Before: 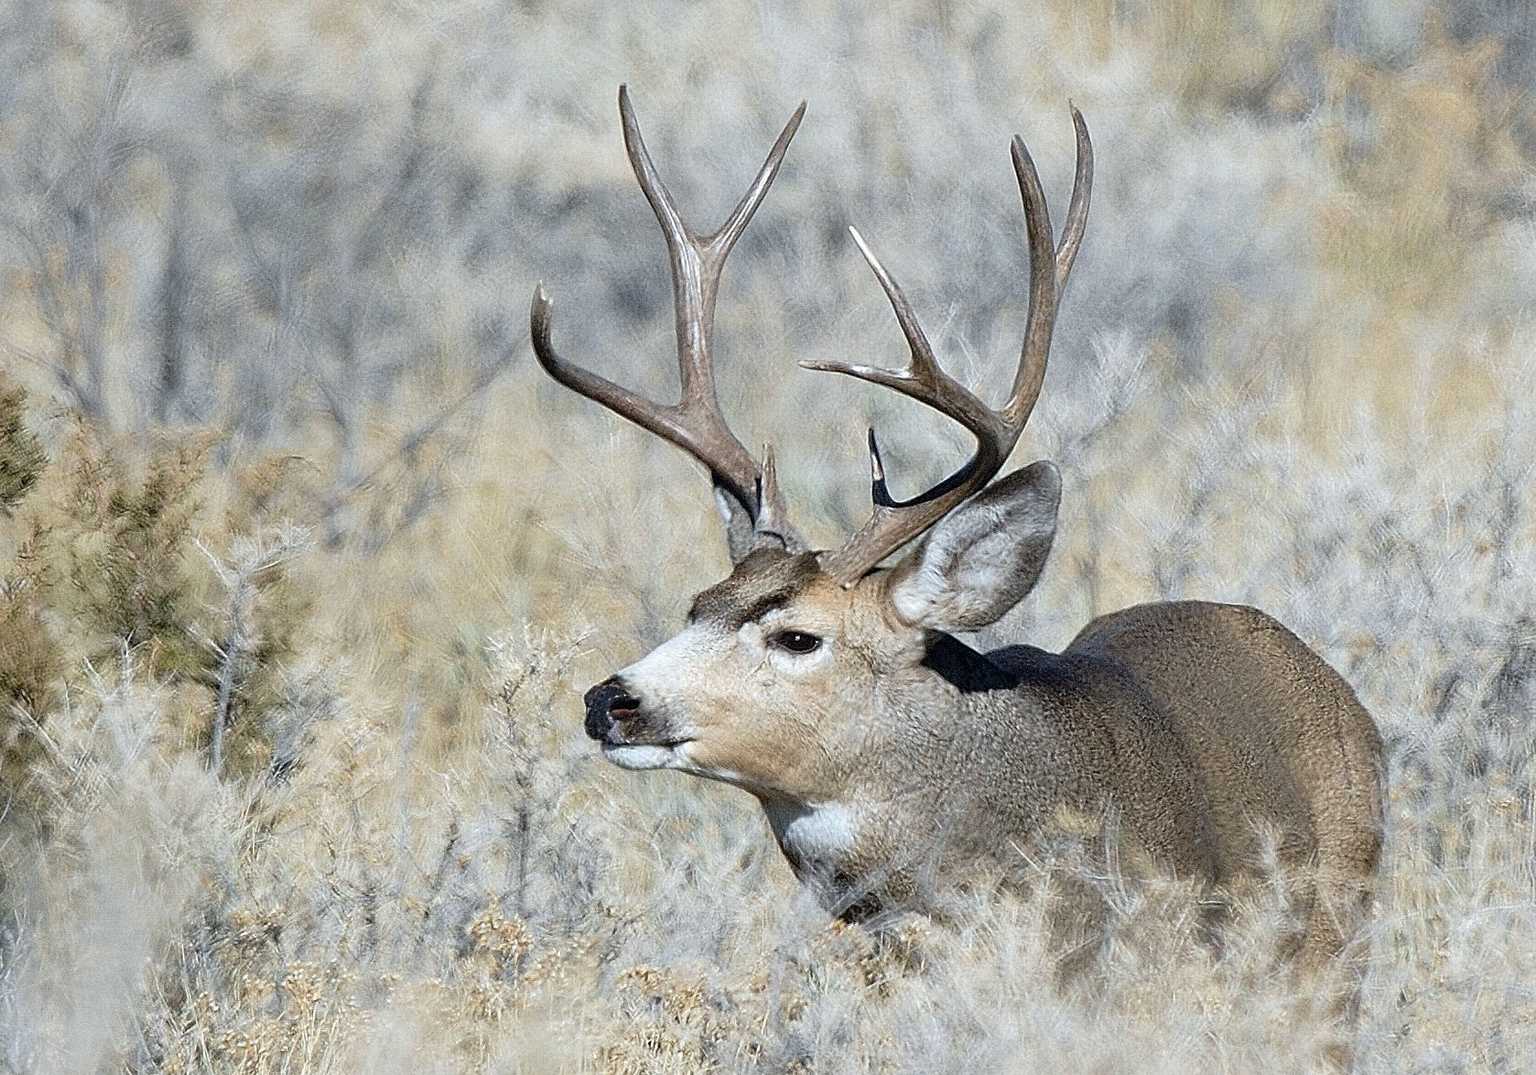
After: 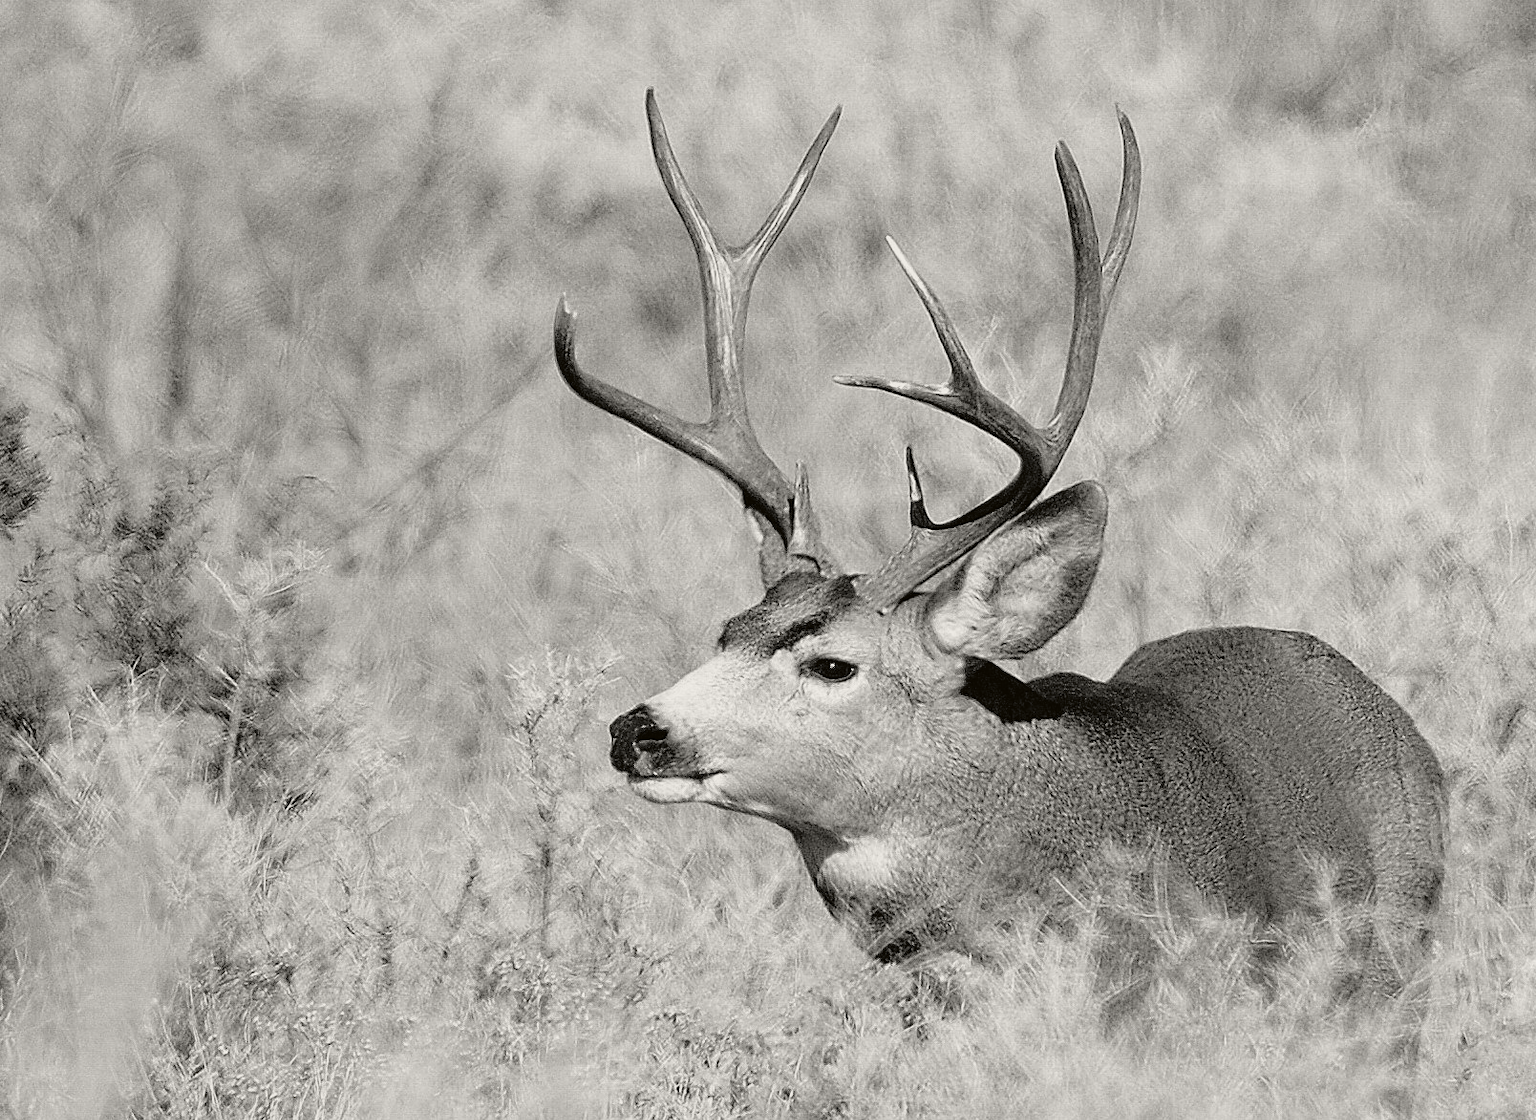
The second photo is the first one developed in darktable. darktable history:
color calibration: output gray [0.21, 0.42, 0.37, 0], gray › normalize channels true, illuminant same as pipeline (D50), adaptation XYZ, x 0.346, y 0.359, gamut compression 0
exposure: black level correction 0.001, exposure -0.2 EV, compensate highlight preservation false
crop: right 4.126%, bottom 0.031%
tone curve: curves: ch0 [(0, 0.021) (0.049, 0.044) (0.152, 0.14) (0.328, 0.377) (0.473, 0.543) (0.641, 0.705) (0.85, 0.894) (1, 0.969)]; ch1 [(0, 0) (0.302, 0.331) (0.427, 0.433) (0.472, 0.47) (0.502, 0.503) (0.527, 0.524) (0.564, 0.591) (0.602, 0.632) (0.677, 0.701) (0.859, 0.885) (1, 1)]; ch2 [(0, 0) (0.33, 0.301) (0.447, 0.44) (0.487, 0.496) (0.502, 0.516) (0.535, 0.563) (0.565, 0.6) (0.618, 0.629) (1, 1)], color space Lab, independent channels, preserve colors none
